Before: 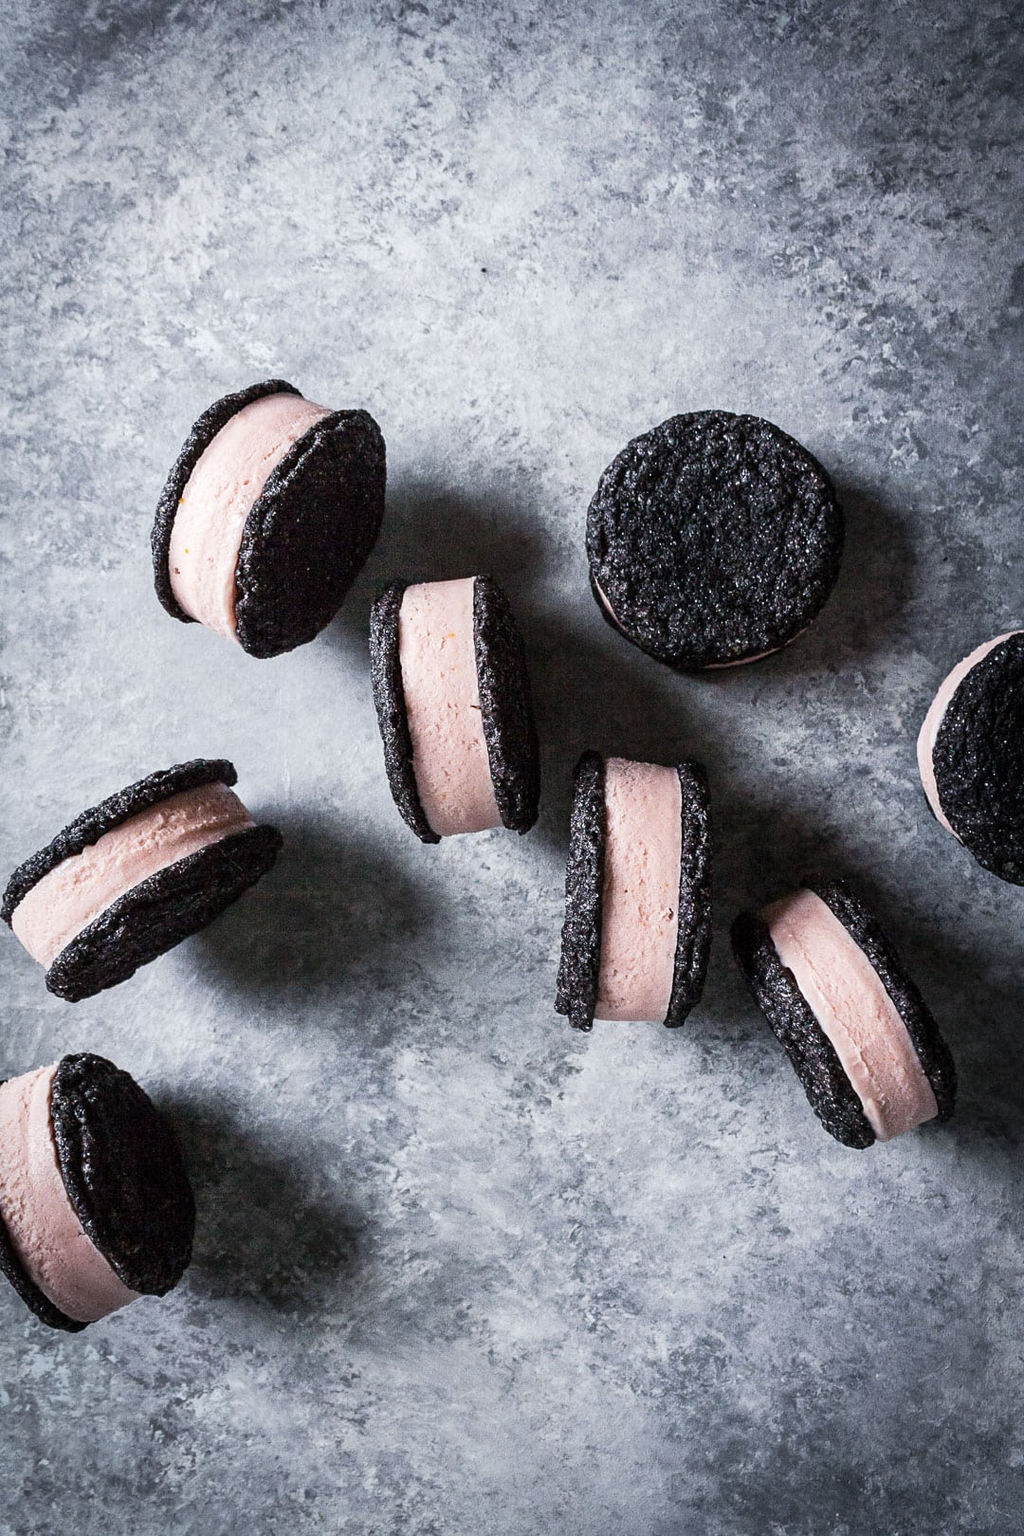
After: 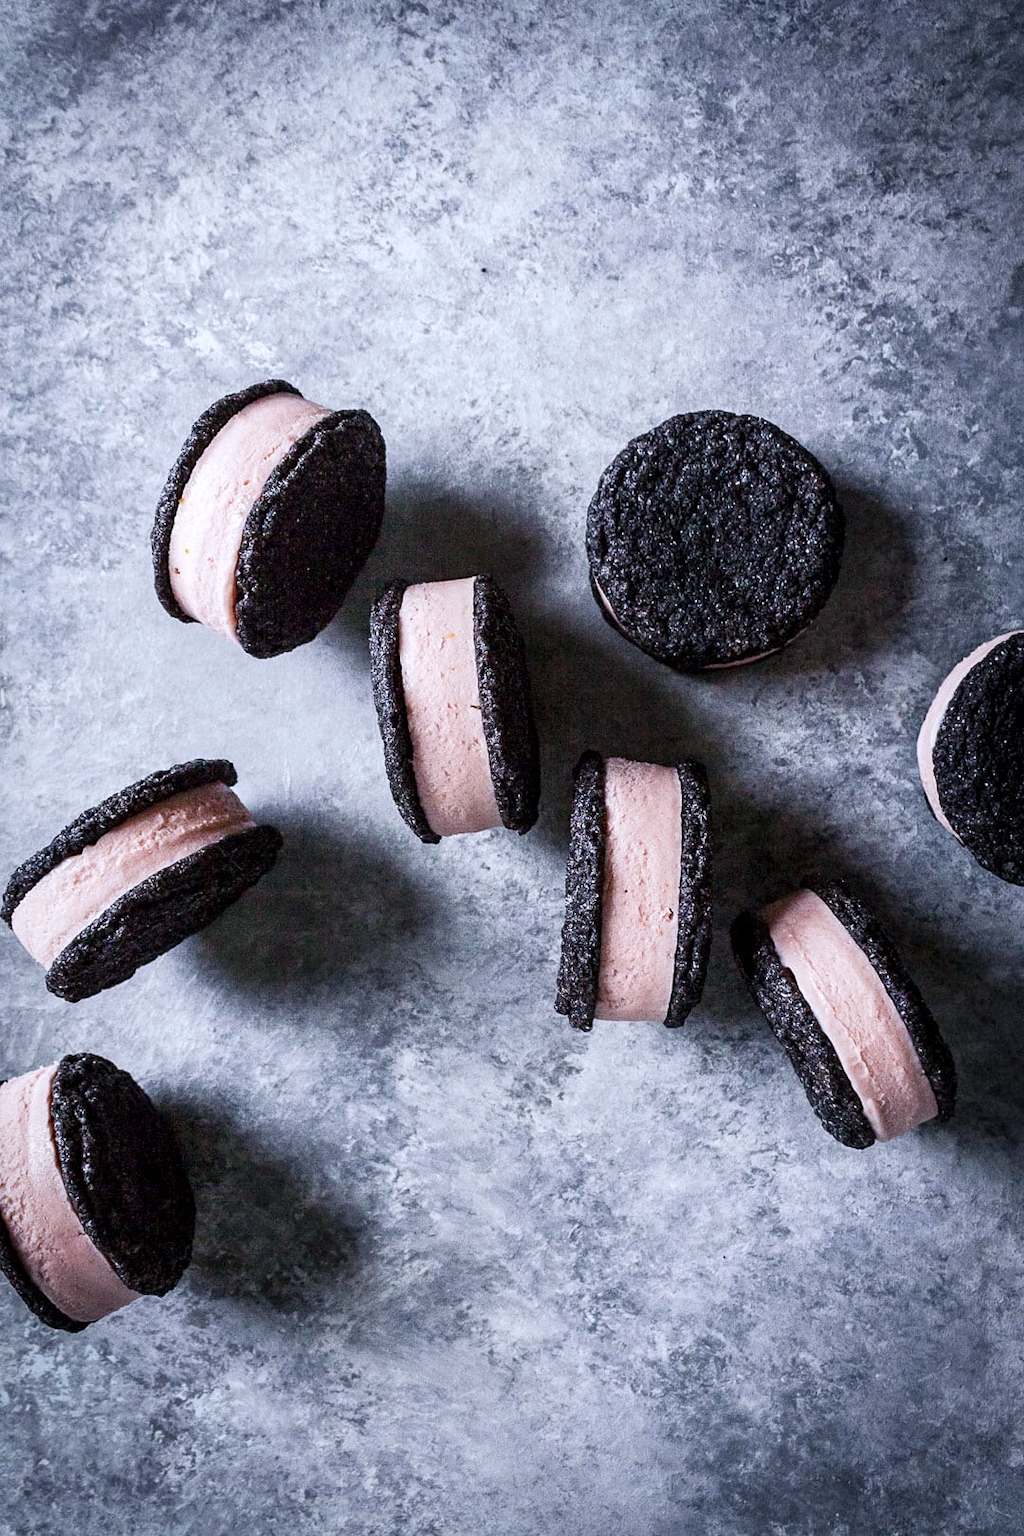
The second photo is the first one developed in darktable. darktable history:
color balance rgb: perceptual saturation grading › global saturation 20%, perceptual saturation grading › highlights -25%, perceptual saturation grading › shadows 25%
white balance: red 0.984, blue 1.059
local contrast: highlights 100%, shadows 100%, detail 120%, midtone range 0.2
